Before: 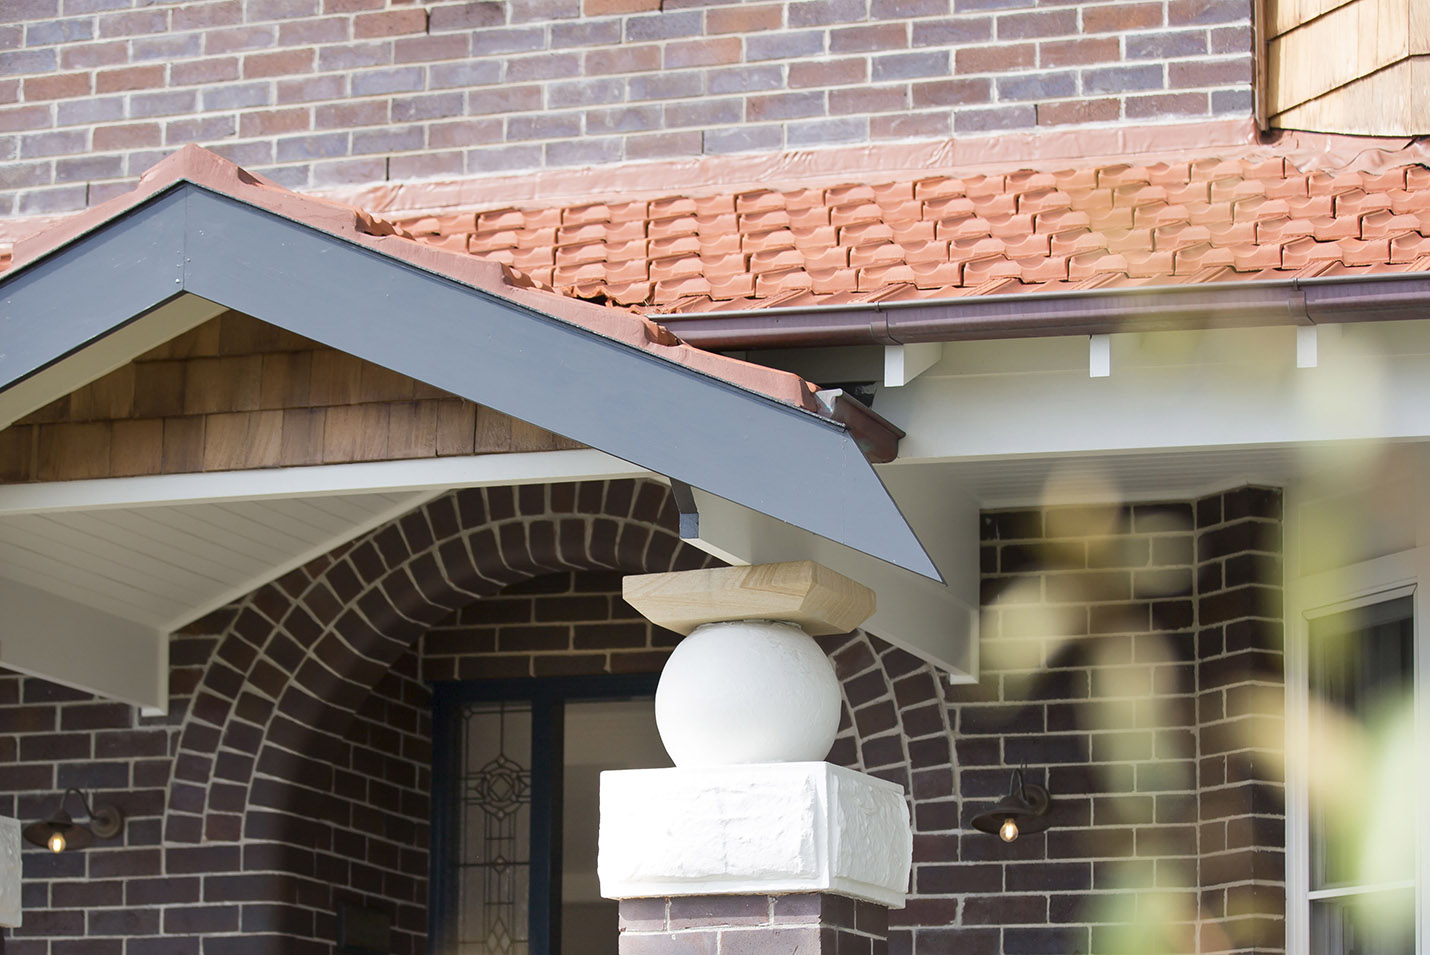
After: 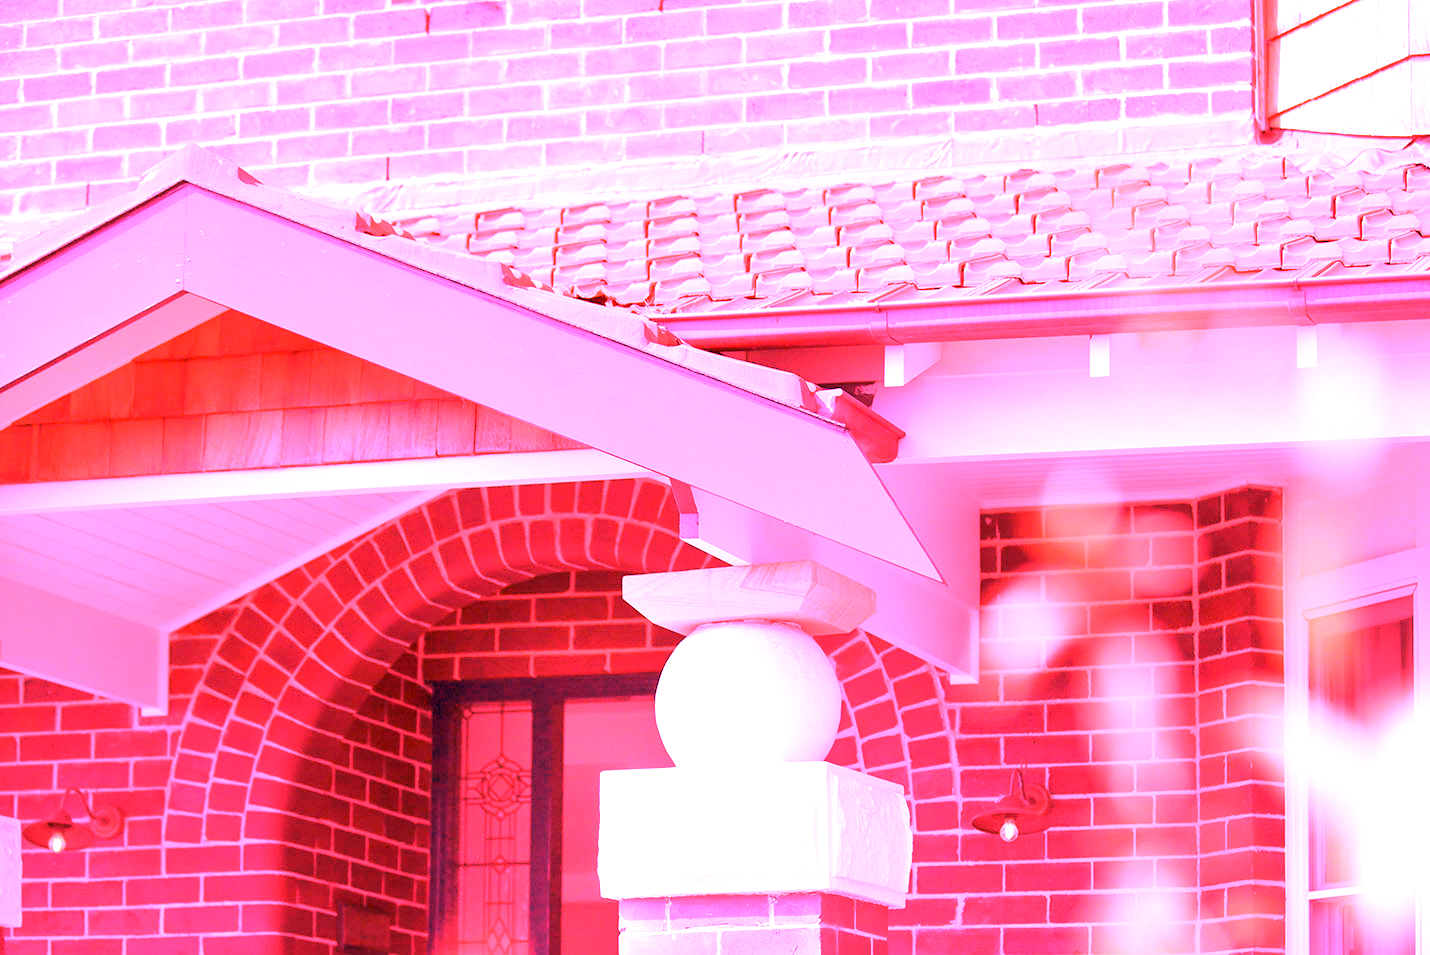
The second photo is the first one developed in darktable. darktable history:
exposure: exposure 0.566 EV, compensate highlight preservation false
white balance: red 4.26, blue 1.802
